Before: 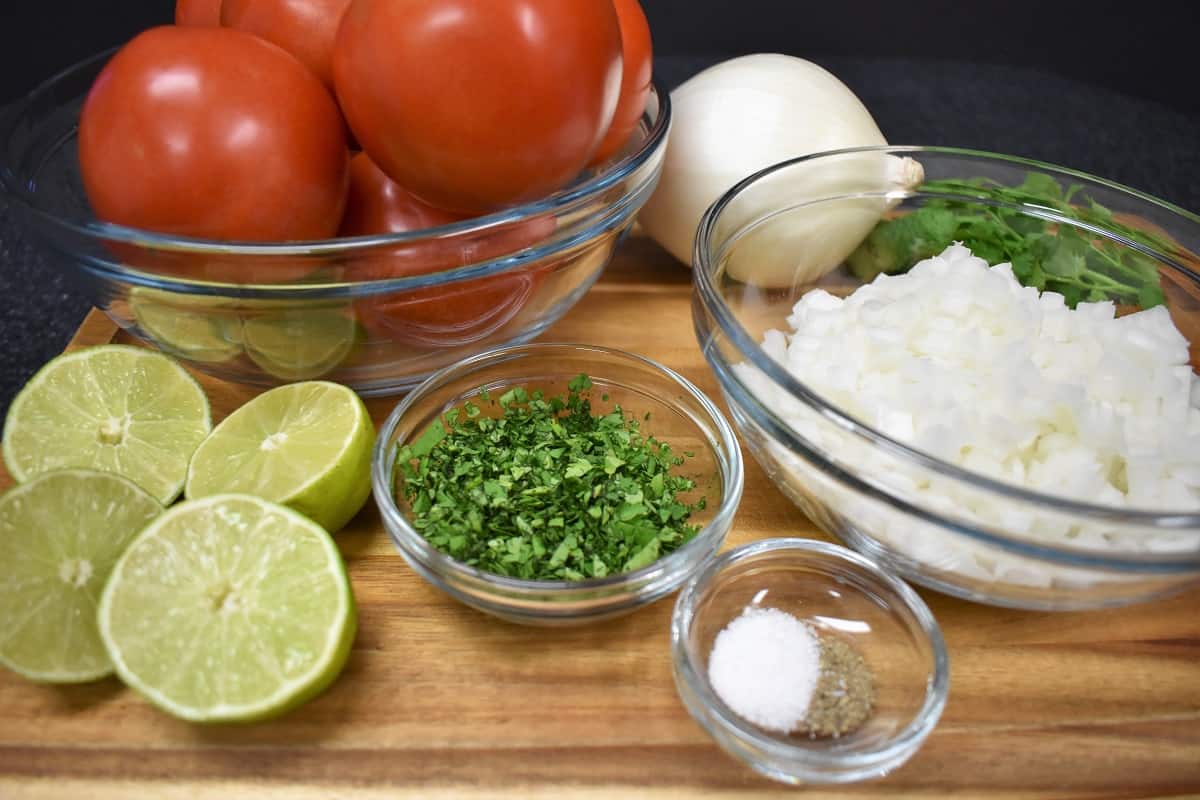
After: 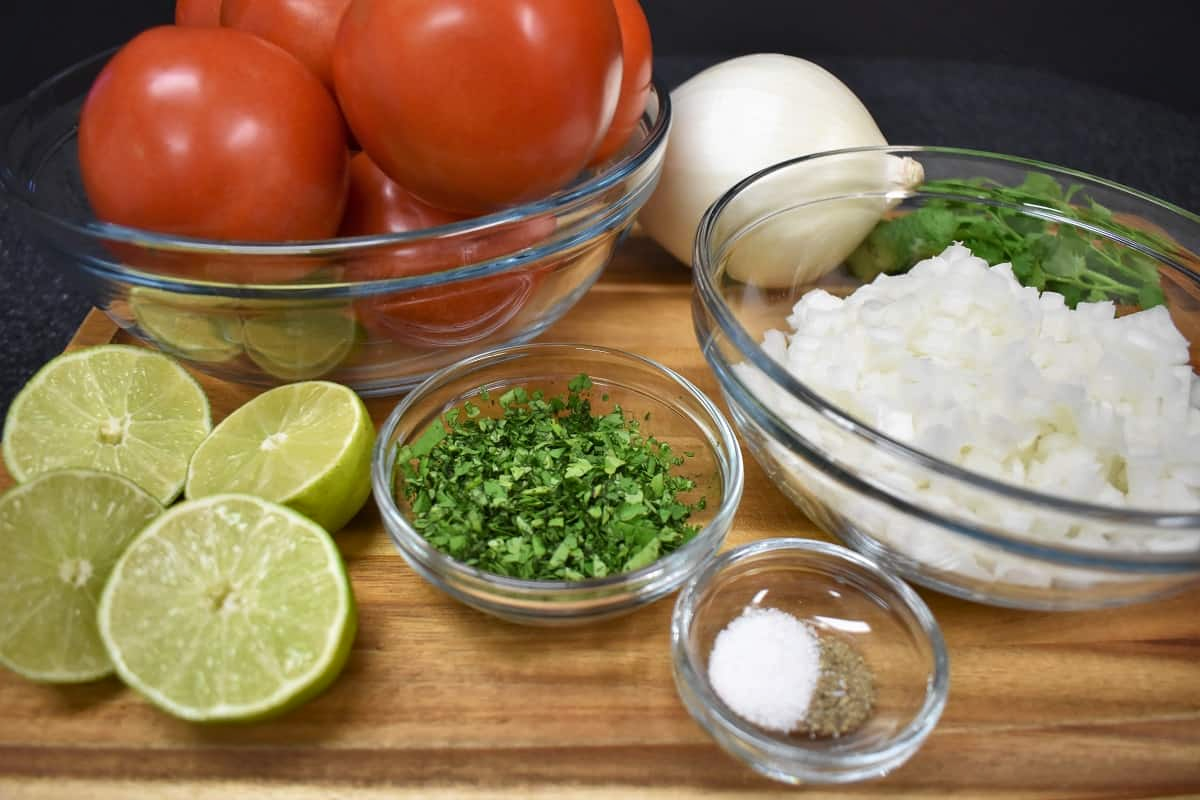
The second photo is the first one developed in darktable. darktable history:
shadows and highlights: radius 106.25, shadows 23.33, highlights -58.75, low approximation 0.01, soften with gaussian
